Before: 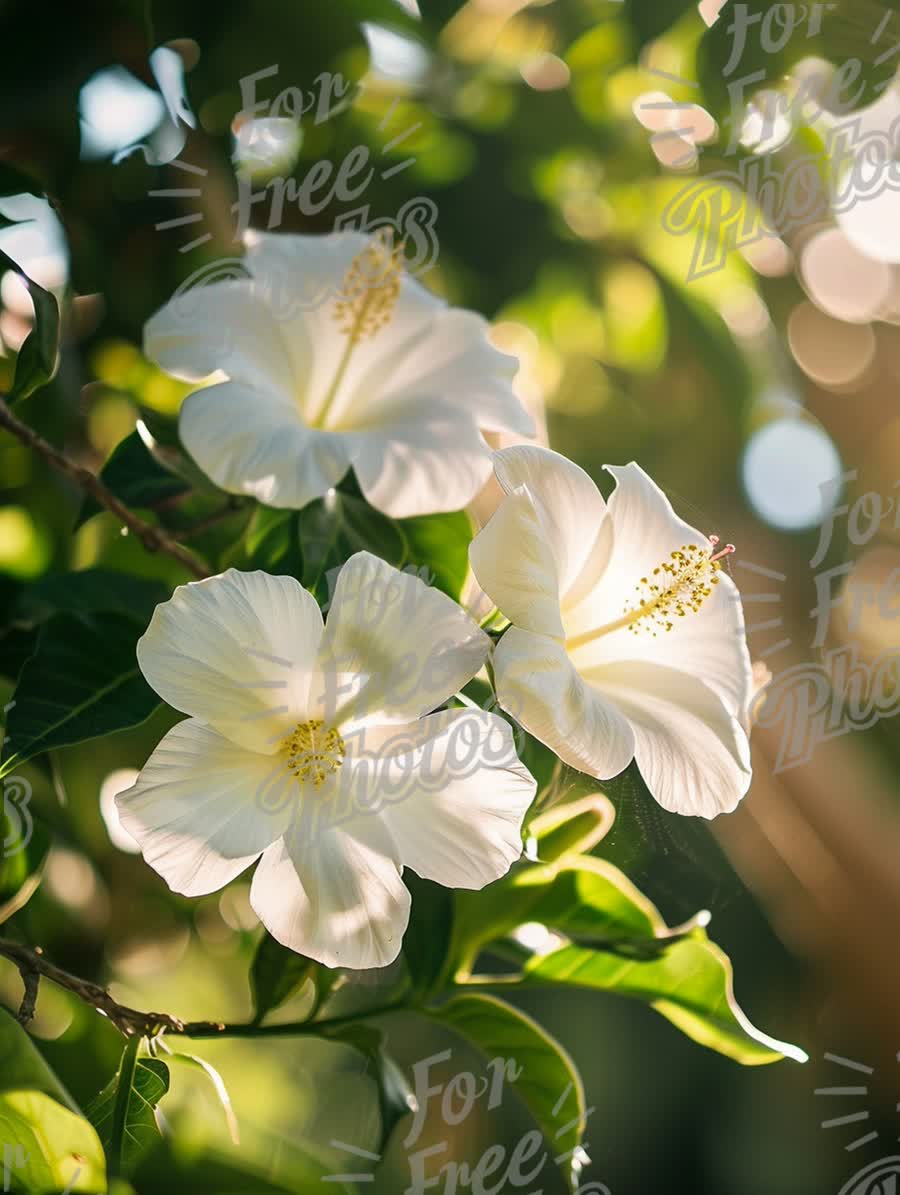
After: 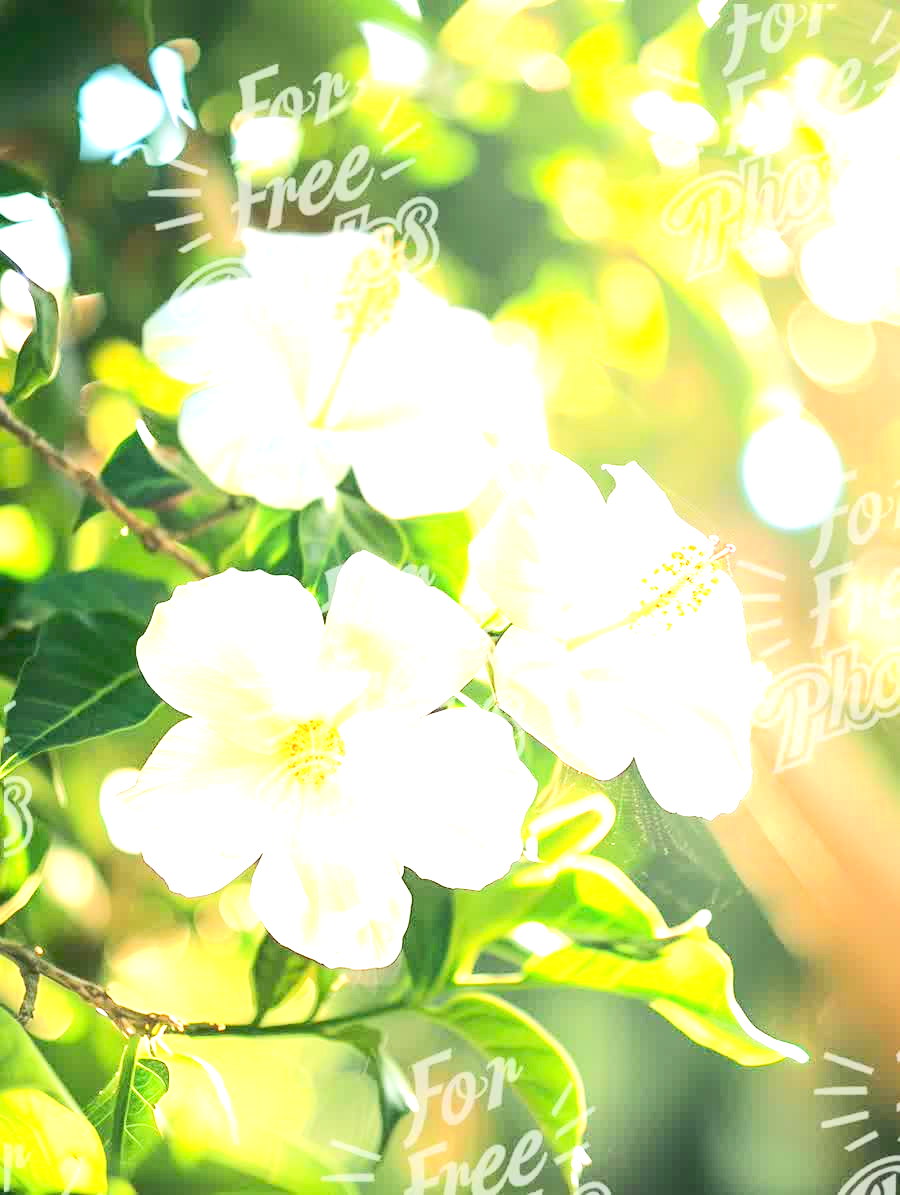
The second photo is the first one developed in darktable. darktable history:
tone equalizer: -8 EV 1.98 EV, -7 EV 1.97 EV, -6 EV 1.96 EV, -5 EV 1.96 EV, -4 EV 1.98 EV, -3 EV 1.47 EV, -2 EV 0.989 EV, -1 EV 0.481 EV, edges refinement/feathering 500, mask exposure compensation -1.57 EV, preserve details no
exposure: black level correction 0, exposure 1.379 EV, compensate exposure bias true, compensate highlight preservation false
